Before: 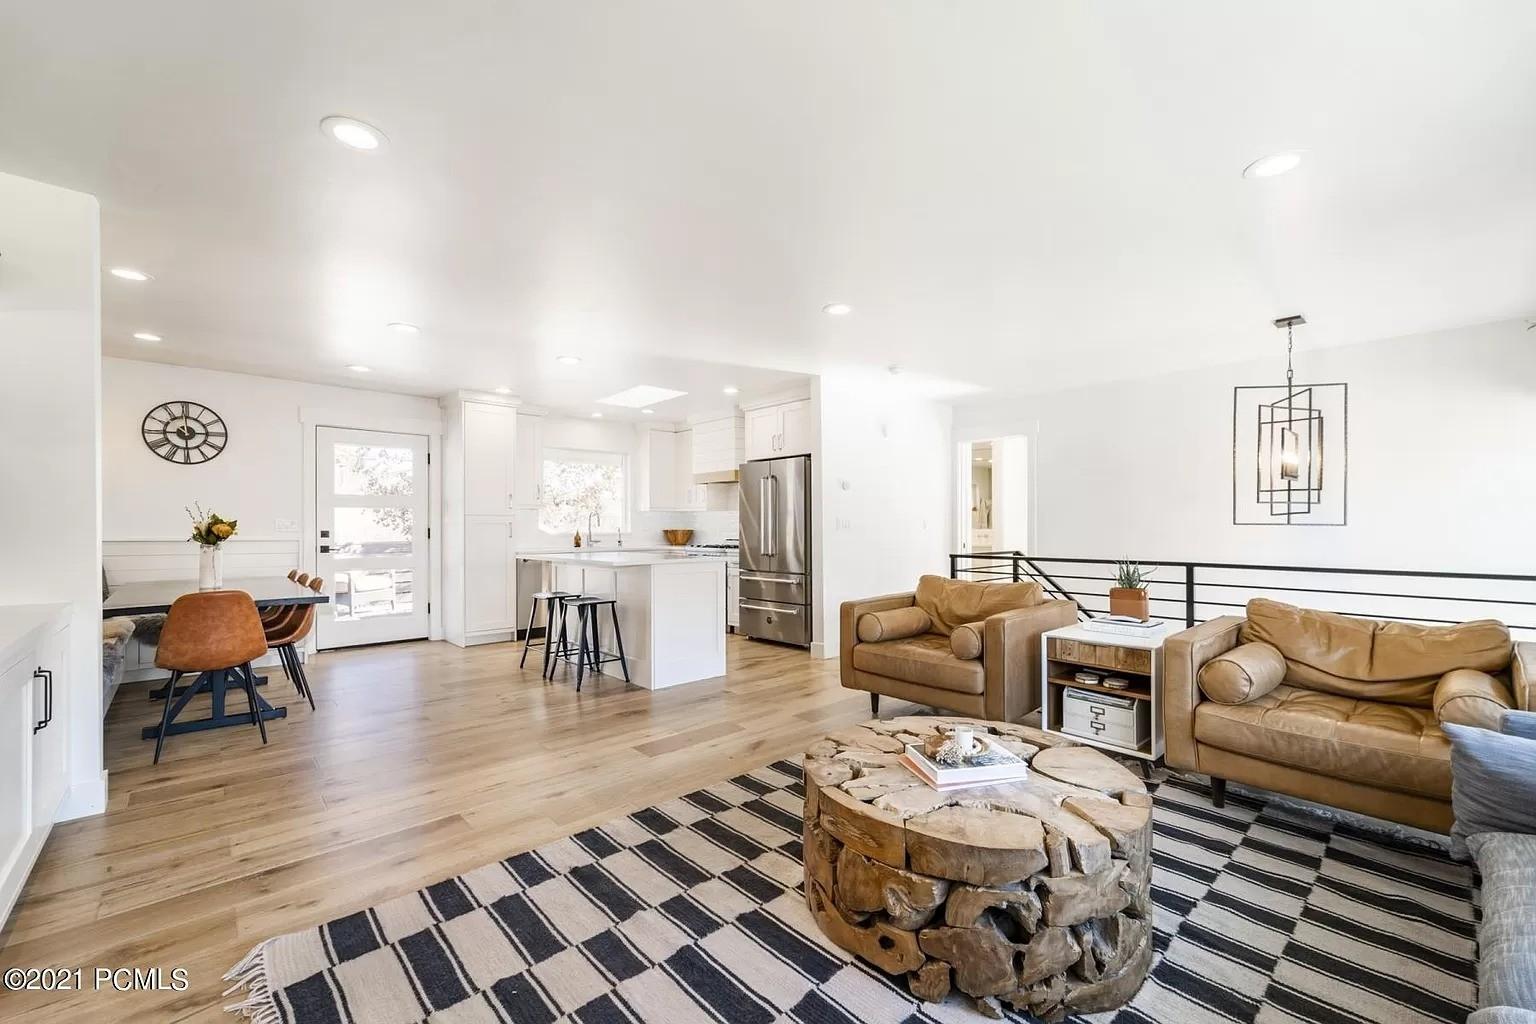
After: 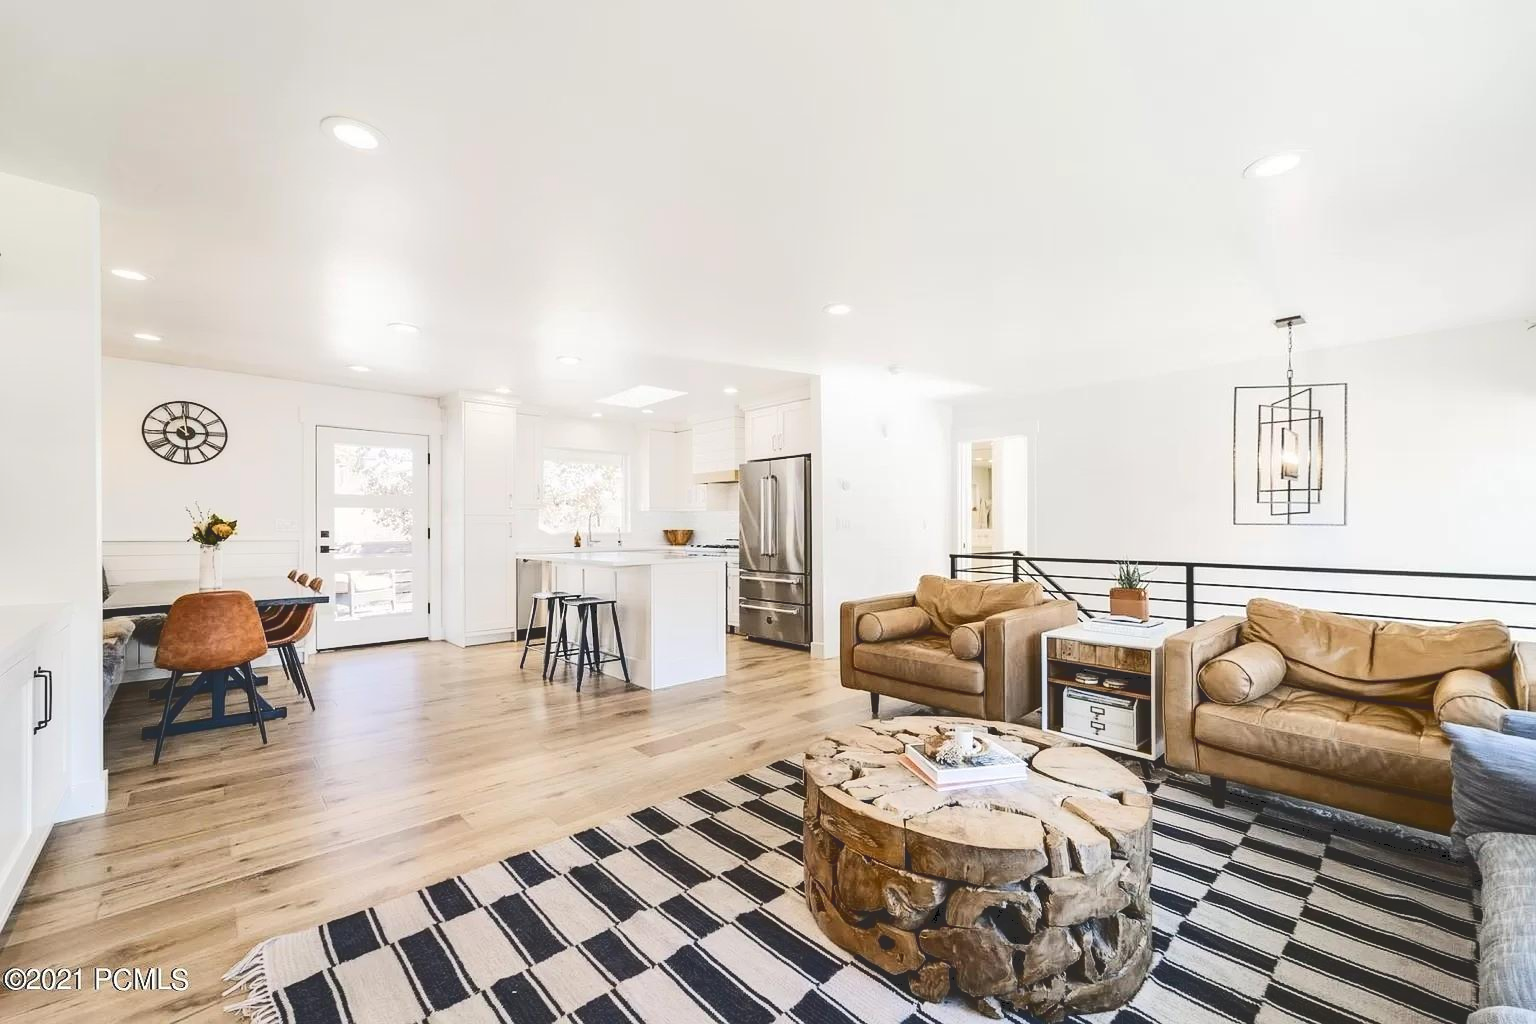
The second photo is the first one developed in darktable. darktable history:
tone curve: curves: ch0 [(0, 0) (0.003, 0.17) (0.011, 0.17) (0.025, 0.17) (0.044, 0.168) (0.069, 0.167) (0.1, 0.173) (0.136, 0.181) (0.177, 0.199) (0.224, 0.226) (0.277, 0.271) (0.335, 0.333) (0.399, 0.419) (0.468, 0.52) (0.543, 0.621) (0.623, 0.716) (0.709, 0.795) (0.801, 0.867) (0.898, 0.914) (1, 1)], color space Lab, independent channels, preserve colors none
